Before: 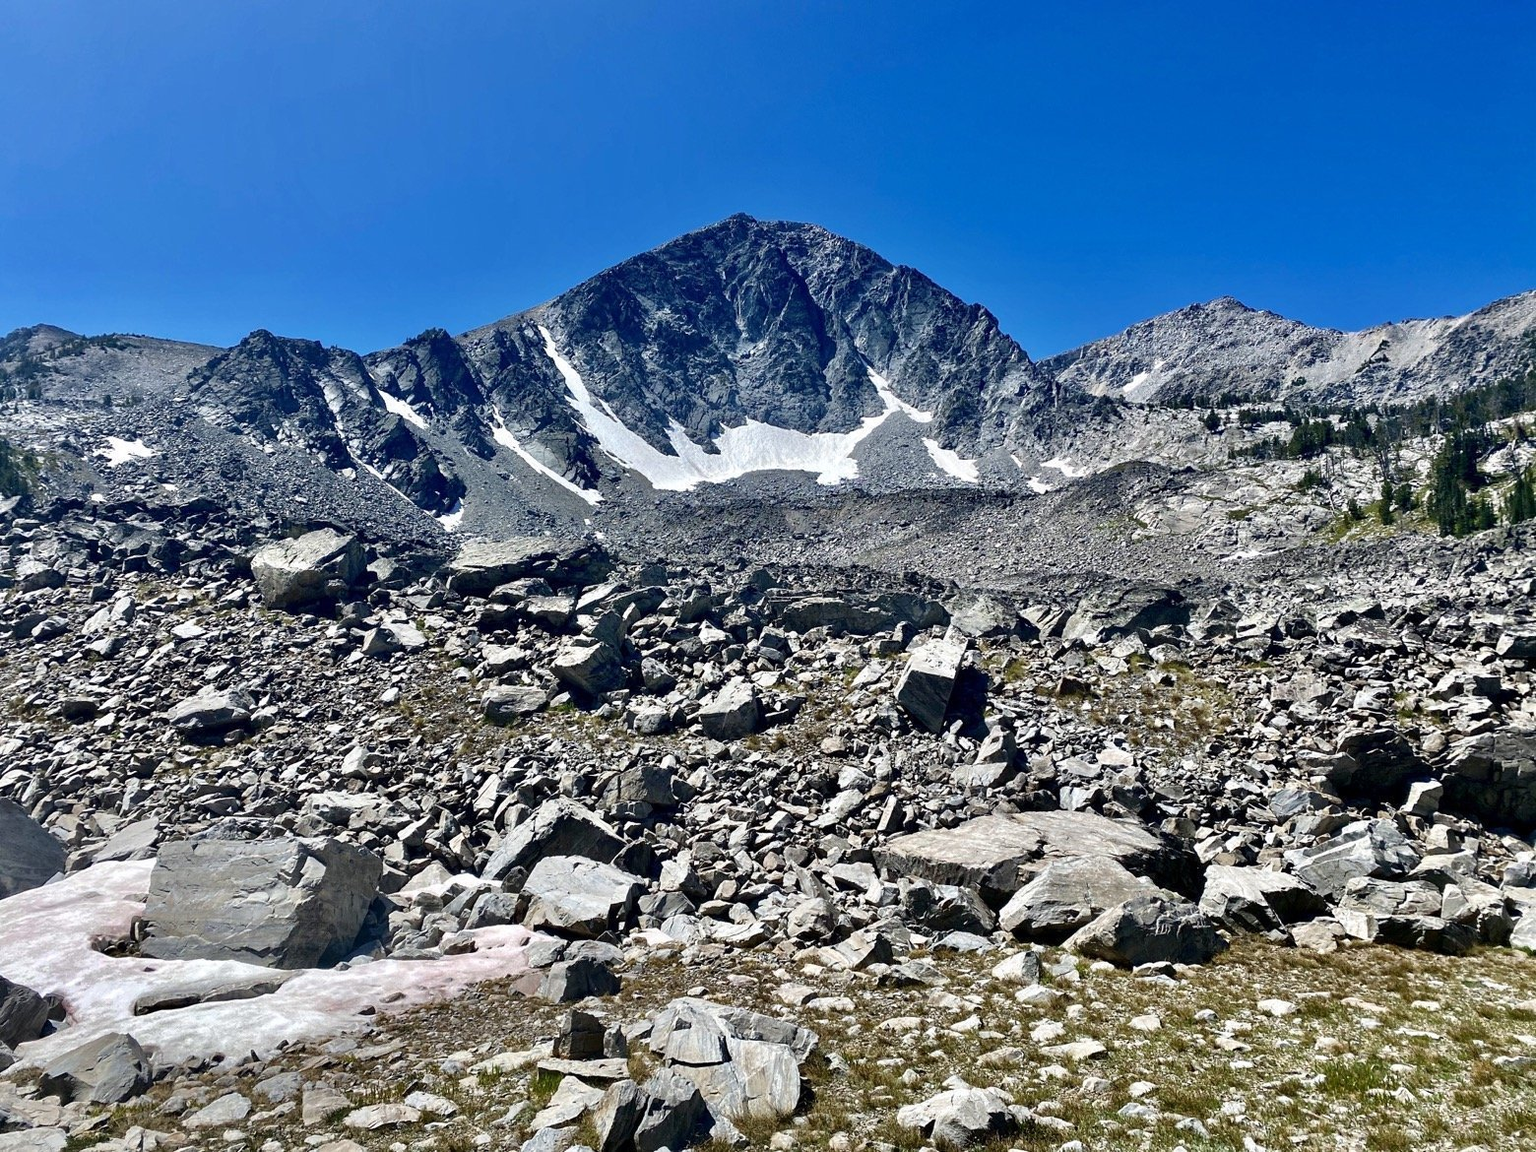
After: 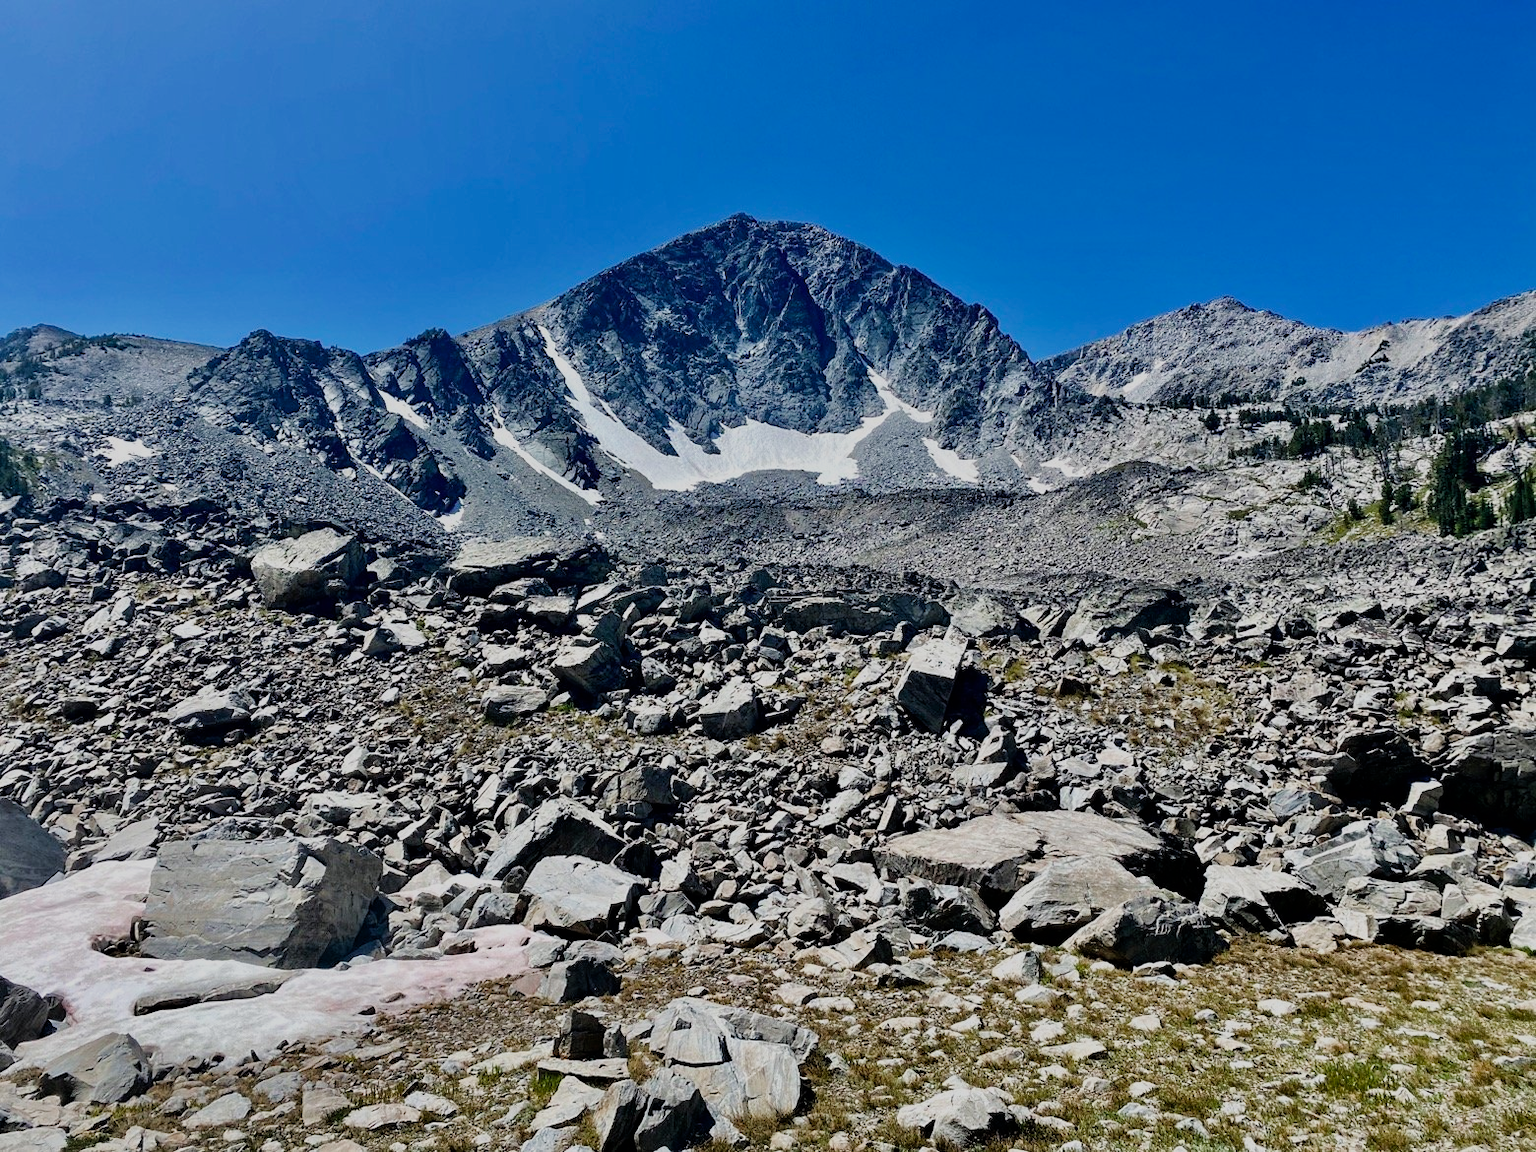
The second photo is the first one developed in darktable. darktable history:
filmic rgb: black relative exposure -7.65 EV, white relative exposure 4.56 EV, hardness 3.61
white balance: emerald 1
